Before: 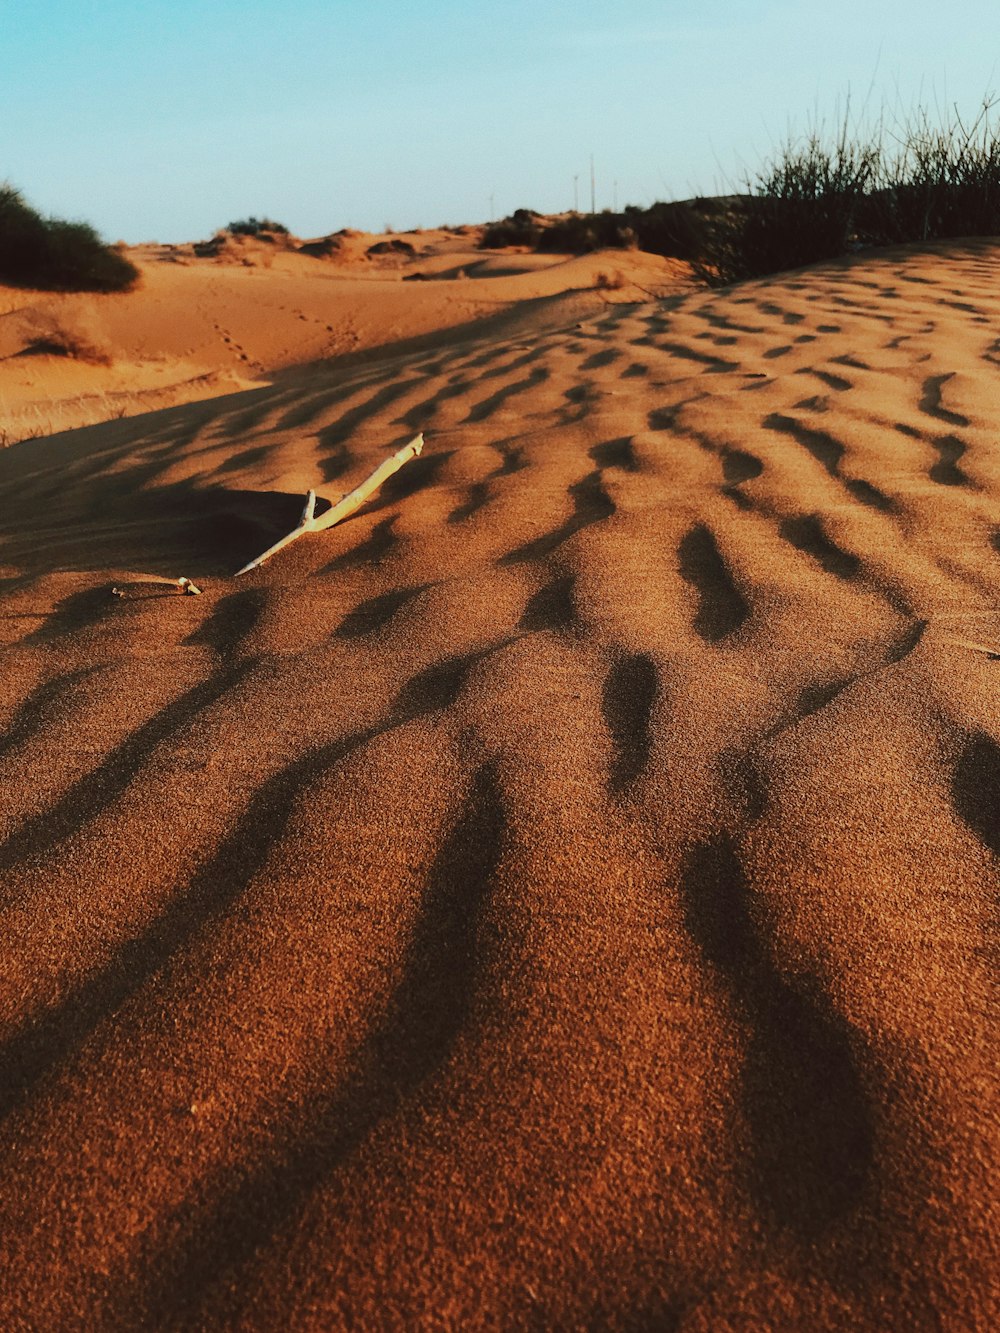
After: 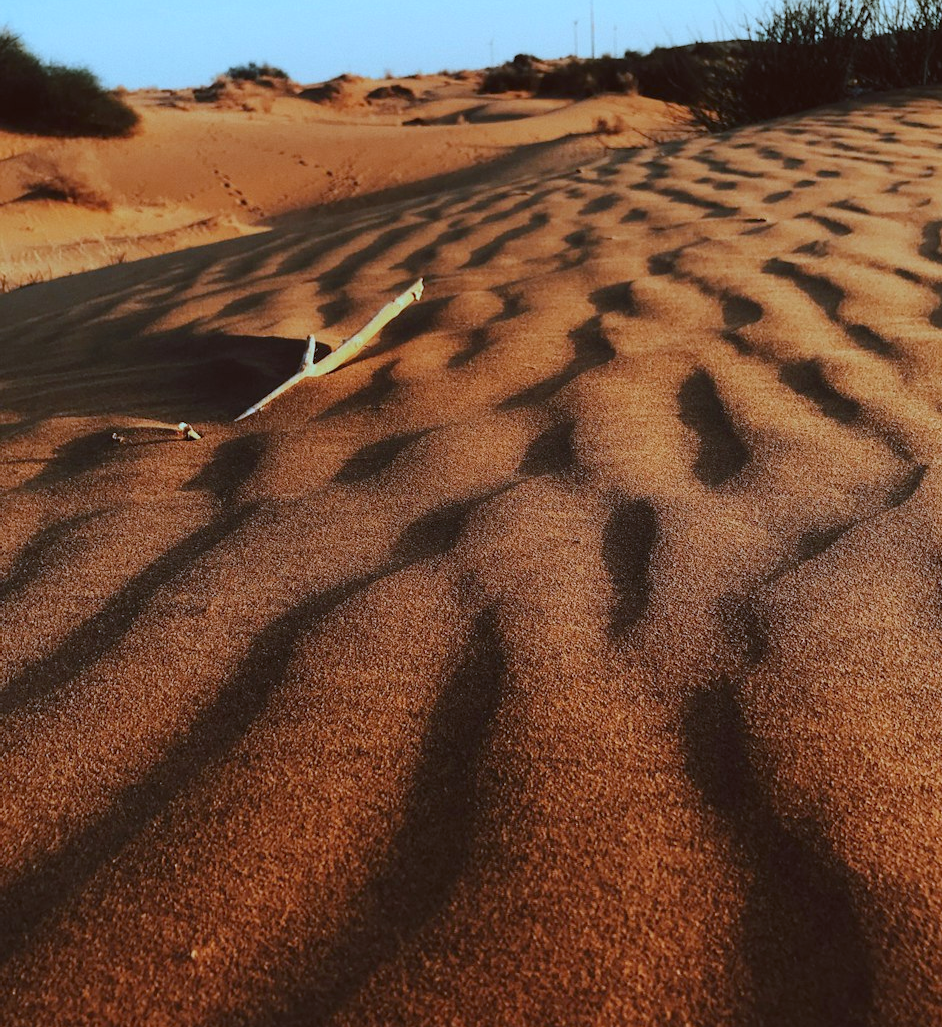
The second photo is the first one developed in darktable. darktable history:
white balance: red 0.948, green 1.02, blue 1.176
color correction: highlights a* -4.98, highlights b* -3.76, shadows a* 3.83, shadows b* 4.08
crop and rotate: angle 0.03°, top 11.643%, right 5.651%, bottom 11.189%
